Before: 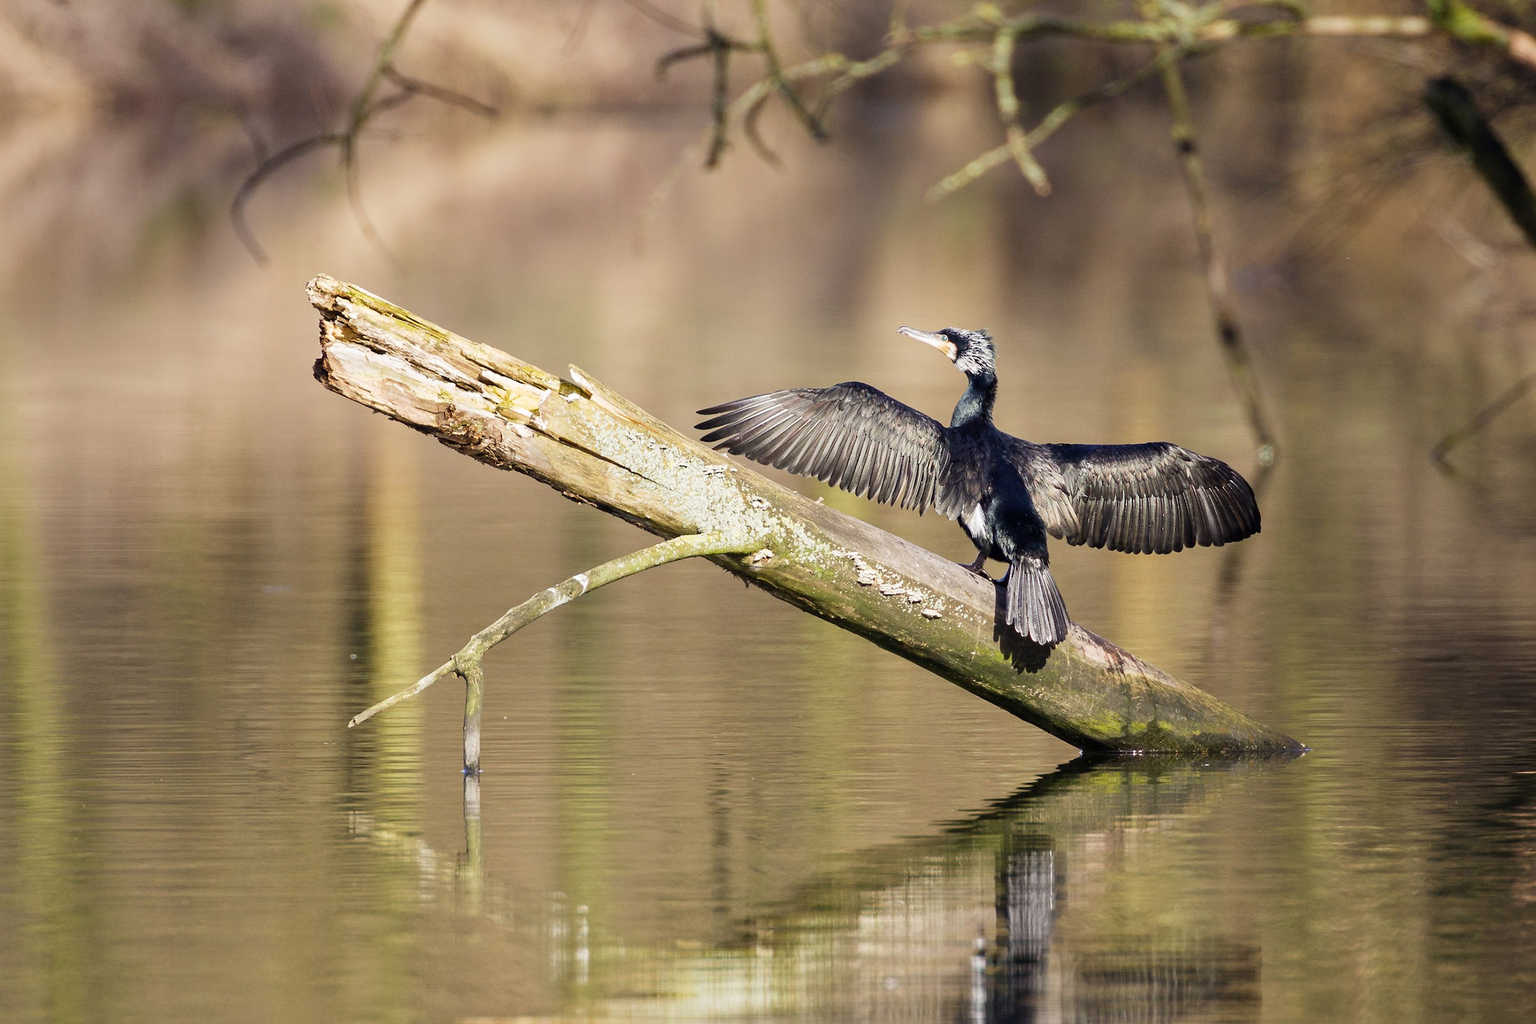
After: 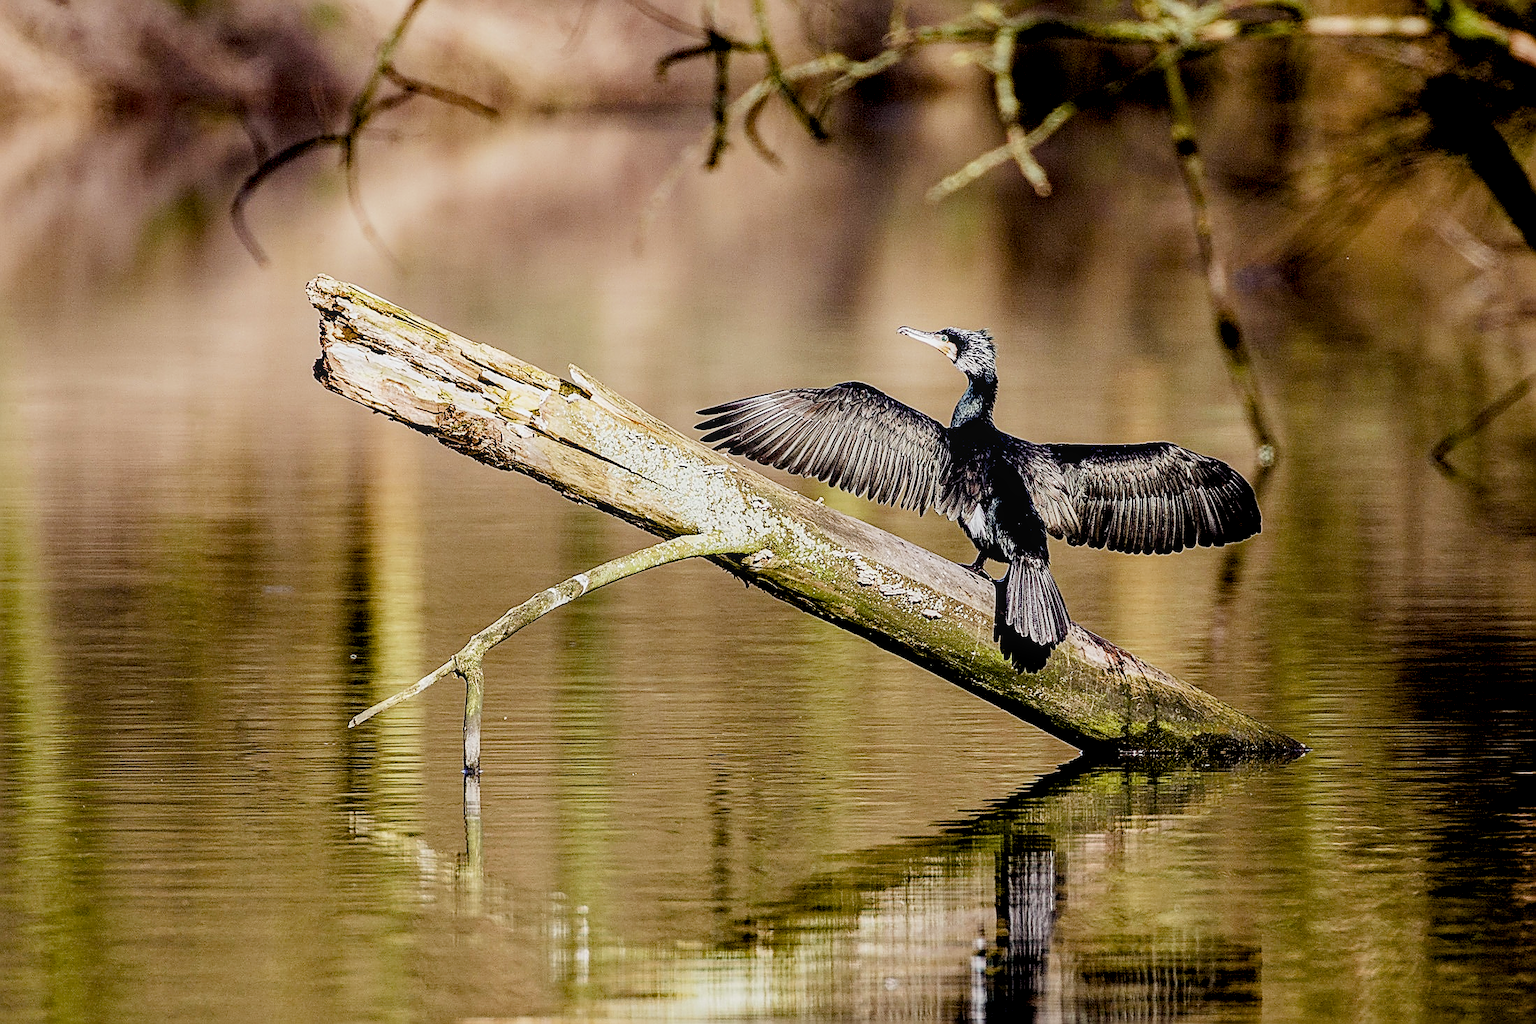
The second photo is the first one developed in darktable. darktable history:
haze removal: compatibility mode true, adaptive false
local contrast: on, module defaults
sharpen: radius 1.726, amount 1.281
tone equalizer: edges refinement/feathering 500, mask exposure compensation -1.57 EV, preserve details no
filmic rgb: black relative exposure -7.49 EV, white relative exposure 4.99 EV, hardness 3.33, contrast 1.3
color balance rgb: power › chroma 0.319%, power › hue 22.15°, global offset › luminance -0.861%, perceptual saturation grading › global saturation 20%, perceptual saturation grading › highlights -49.462%, perceptual saturation grading › shadows 24.937%, global vibrance 20.492%
exposure: black level correction 0.018, exposure -0.006 EV, compensate highlight preservation false
